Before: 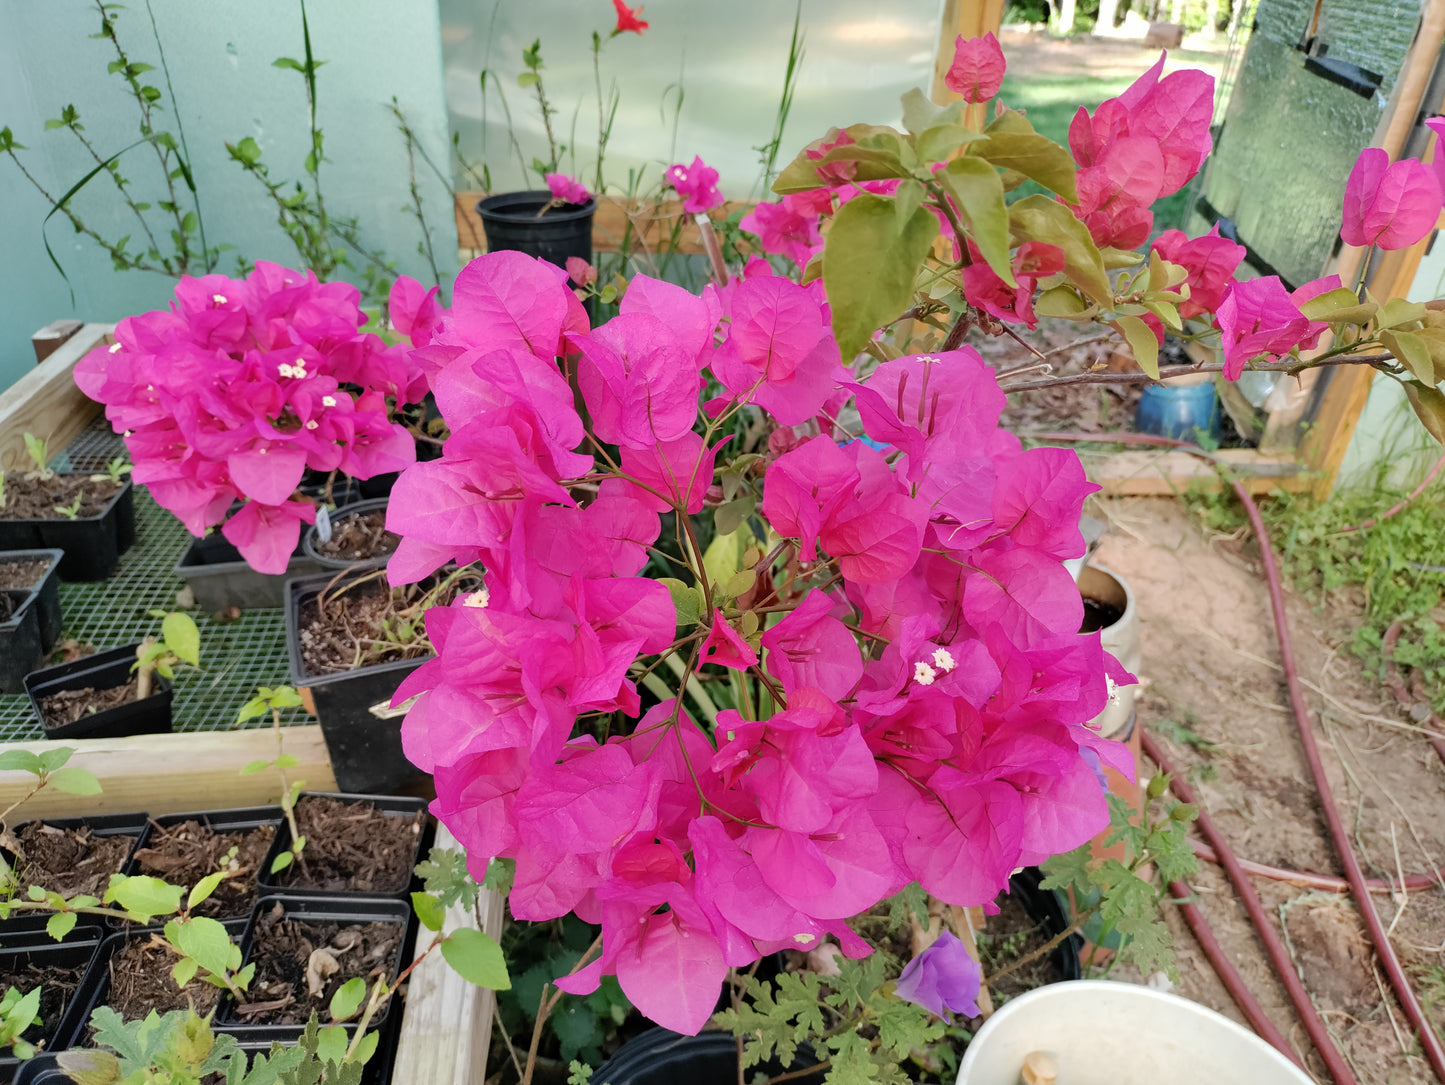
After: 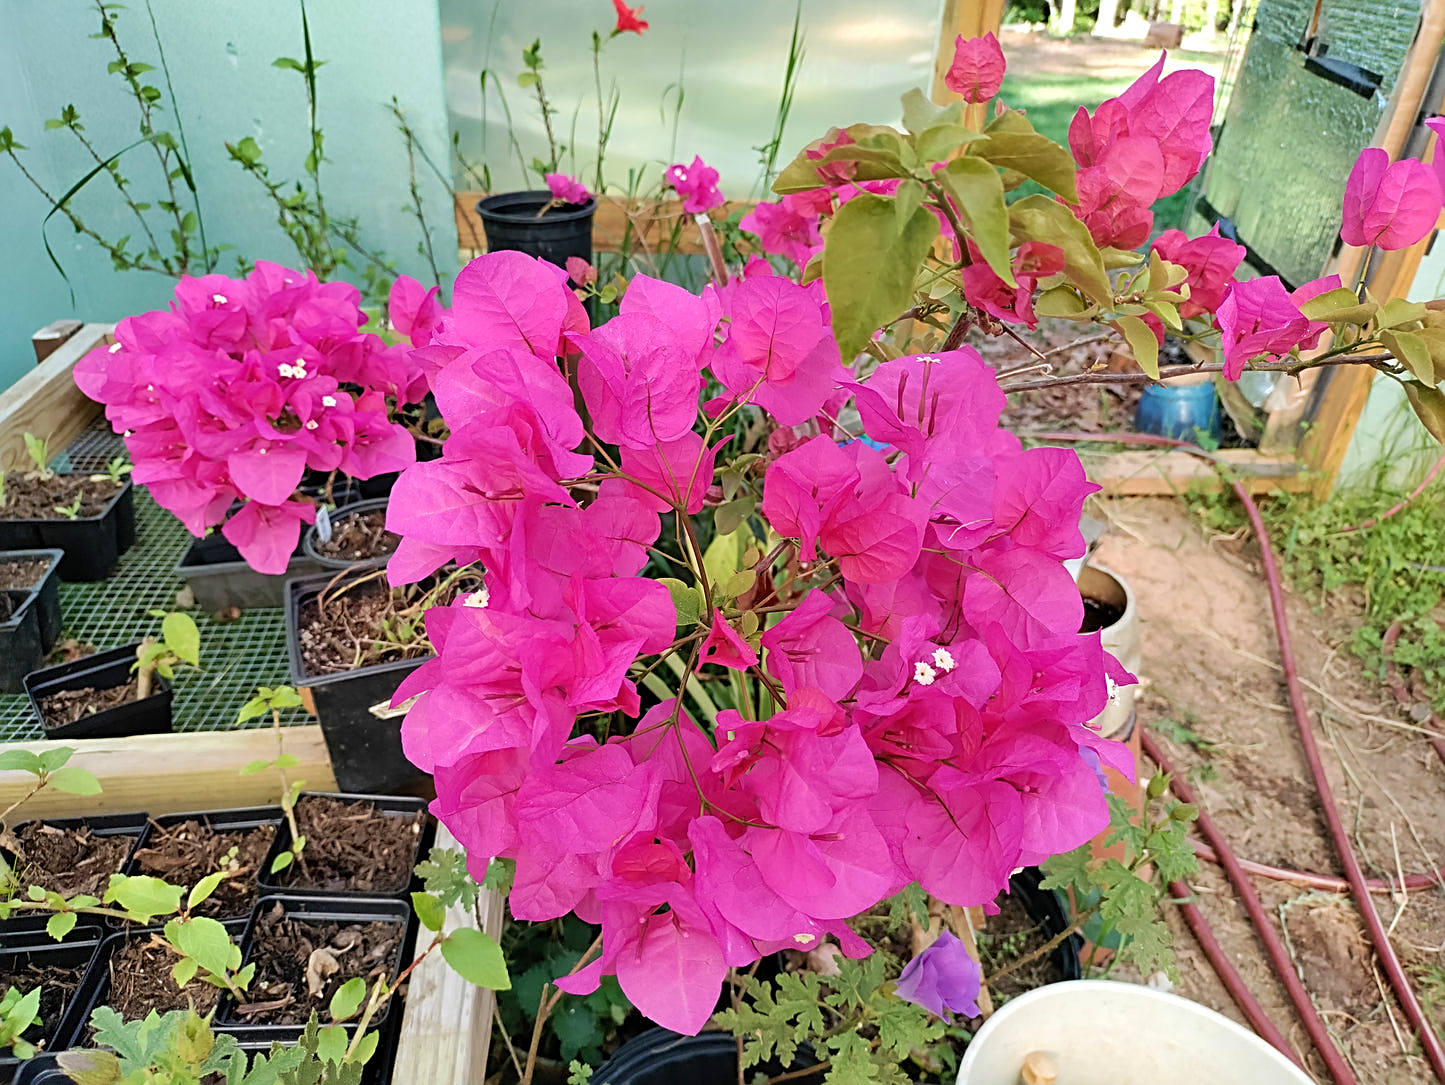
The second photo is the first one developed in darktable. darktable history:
tone equalizer: on, module defaults
exposure: exposure 0.127 EV, compensate highlight preservation false
sharpen: radius 2.543, amount 0.636
velvia: on, module defaults
